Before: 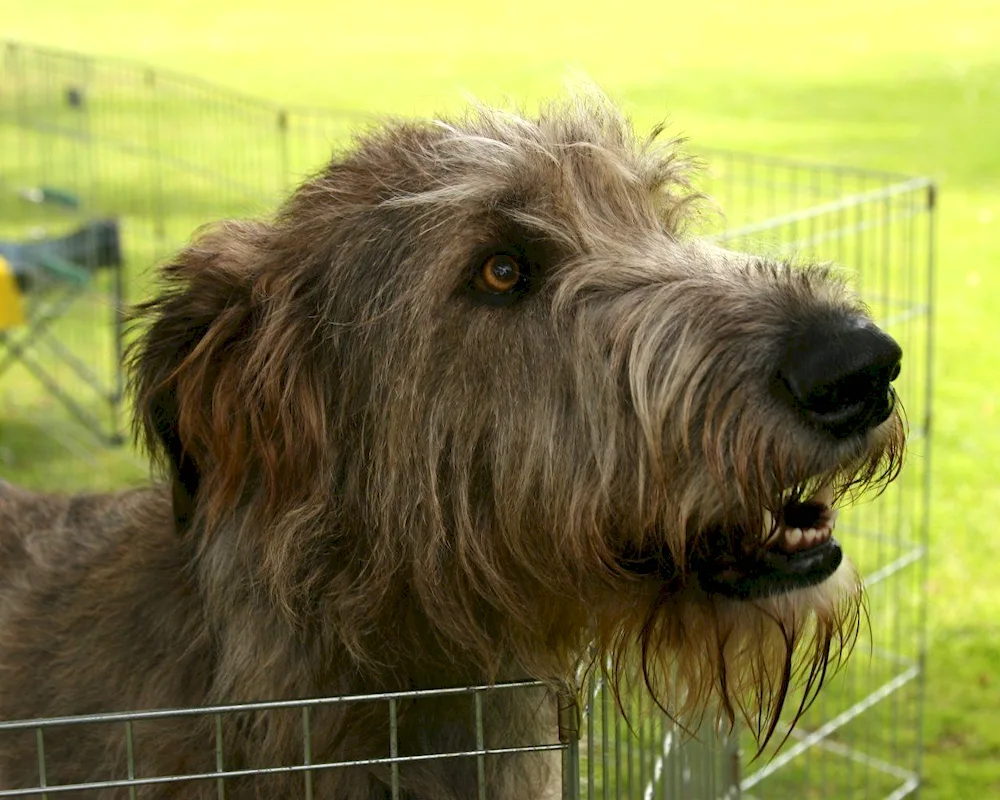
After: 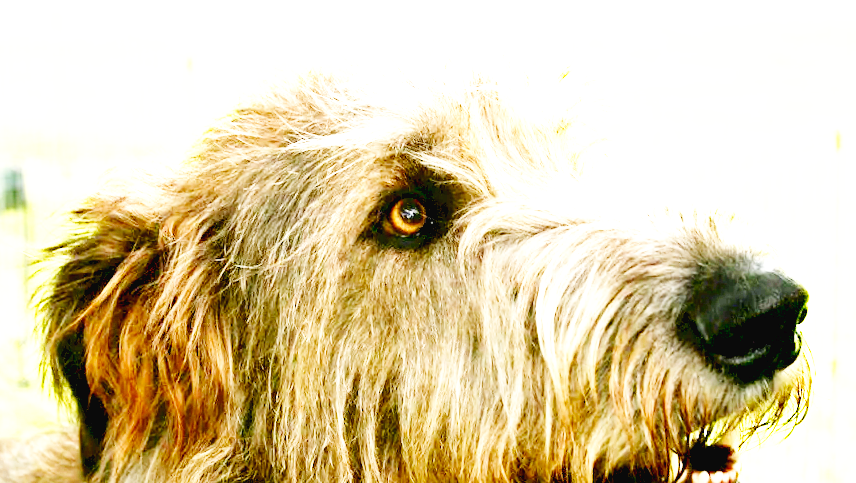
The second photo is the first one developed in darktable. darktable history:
base curve: curves: ch0 [(0, 0.003) (0.001, 0.002) (0.006, 0.004) (0.02, 0.022) (0.048, 0.086) (0.094, 0.234) (0.162, 0.431) (0.258, 0.629) (0.385, 0.8) (0.548, 0.918) (0.751, 0.988) (1, 1)], preserve colors none
exposure: black level correction 0.005, exposure 2.084 EV, compensate highlight preservation false
crop and rotate: left 9.345%, top 7.22%, right 4.982%, bottom 32.331%
